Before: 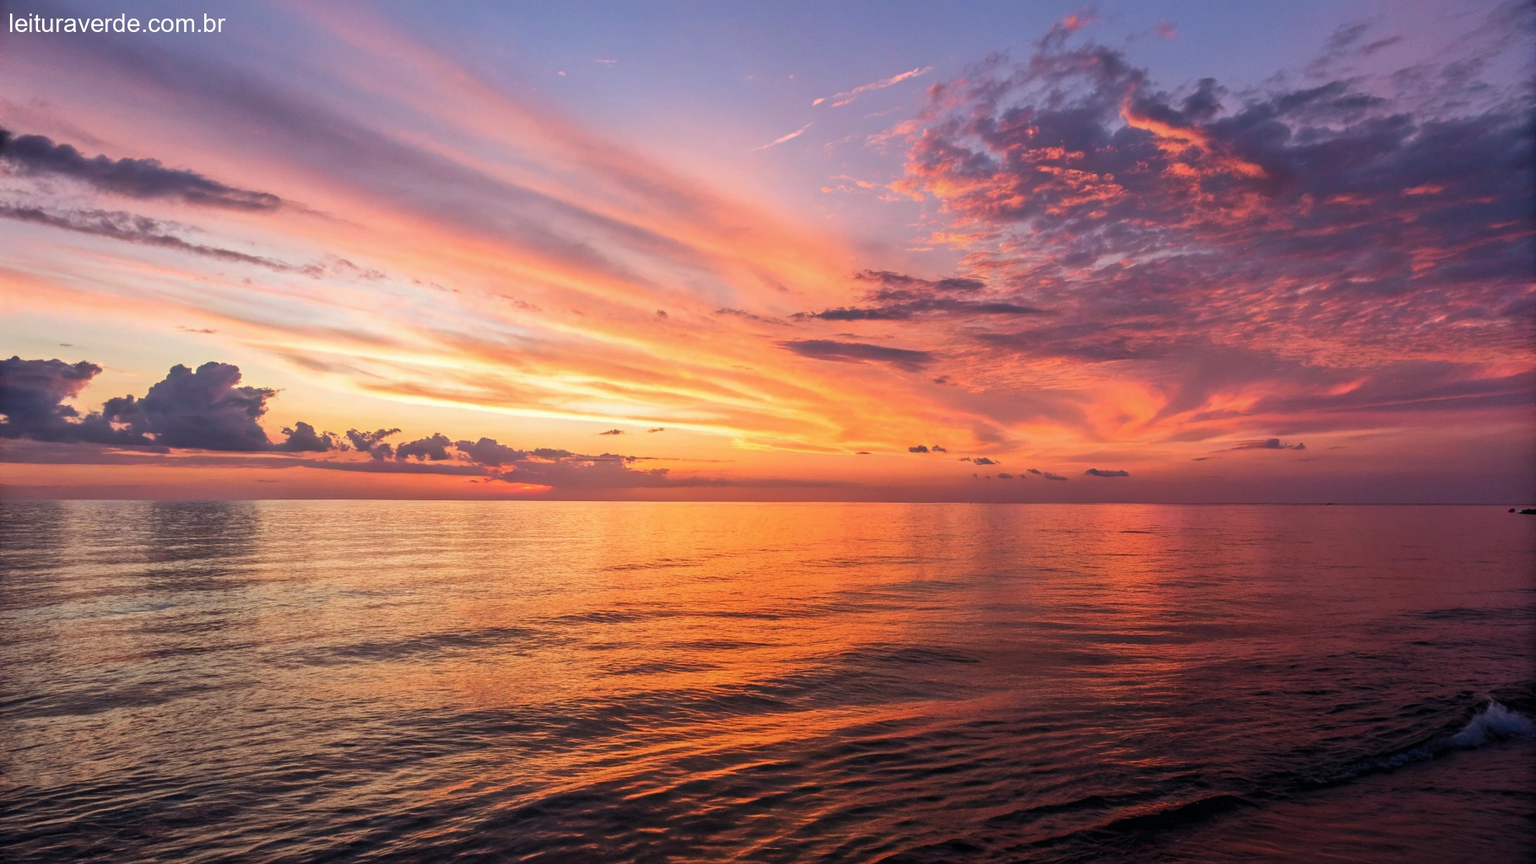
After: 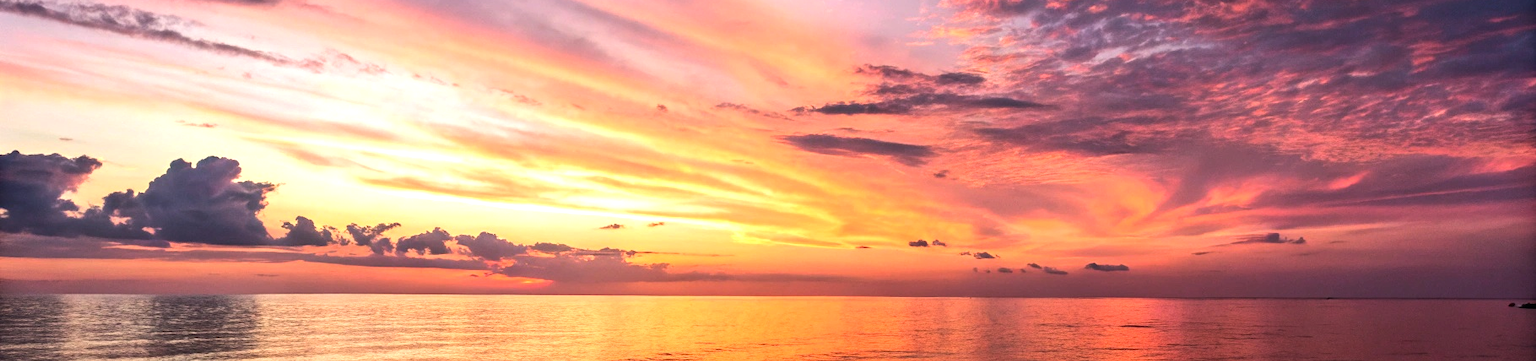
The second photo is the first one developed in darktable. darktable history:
crop and rotate: top 23.84%, bottom 34.294%
contrast brightness saturation: contrast 0.04, saturation 0.07
tone equalizer: -8 EV -0.75 EV, -7 EV -0.7 EV, -6 EV -0.6 EV, -5 EV -0.4 EV, -3 EV 0.4 EV, -2 EV 0.6 EV, -1 EV 0.7 EV, +0 EV 0.75 EV, edges refinement/feathering 500, mask exposure compensation -1.57 EV, preserve details no
